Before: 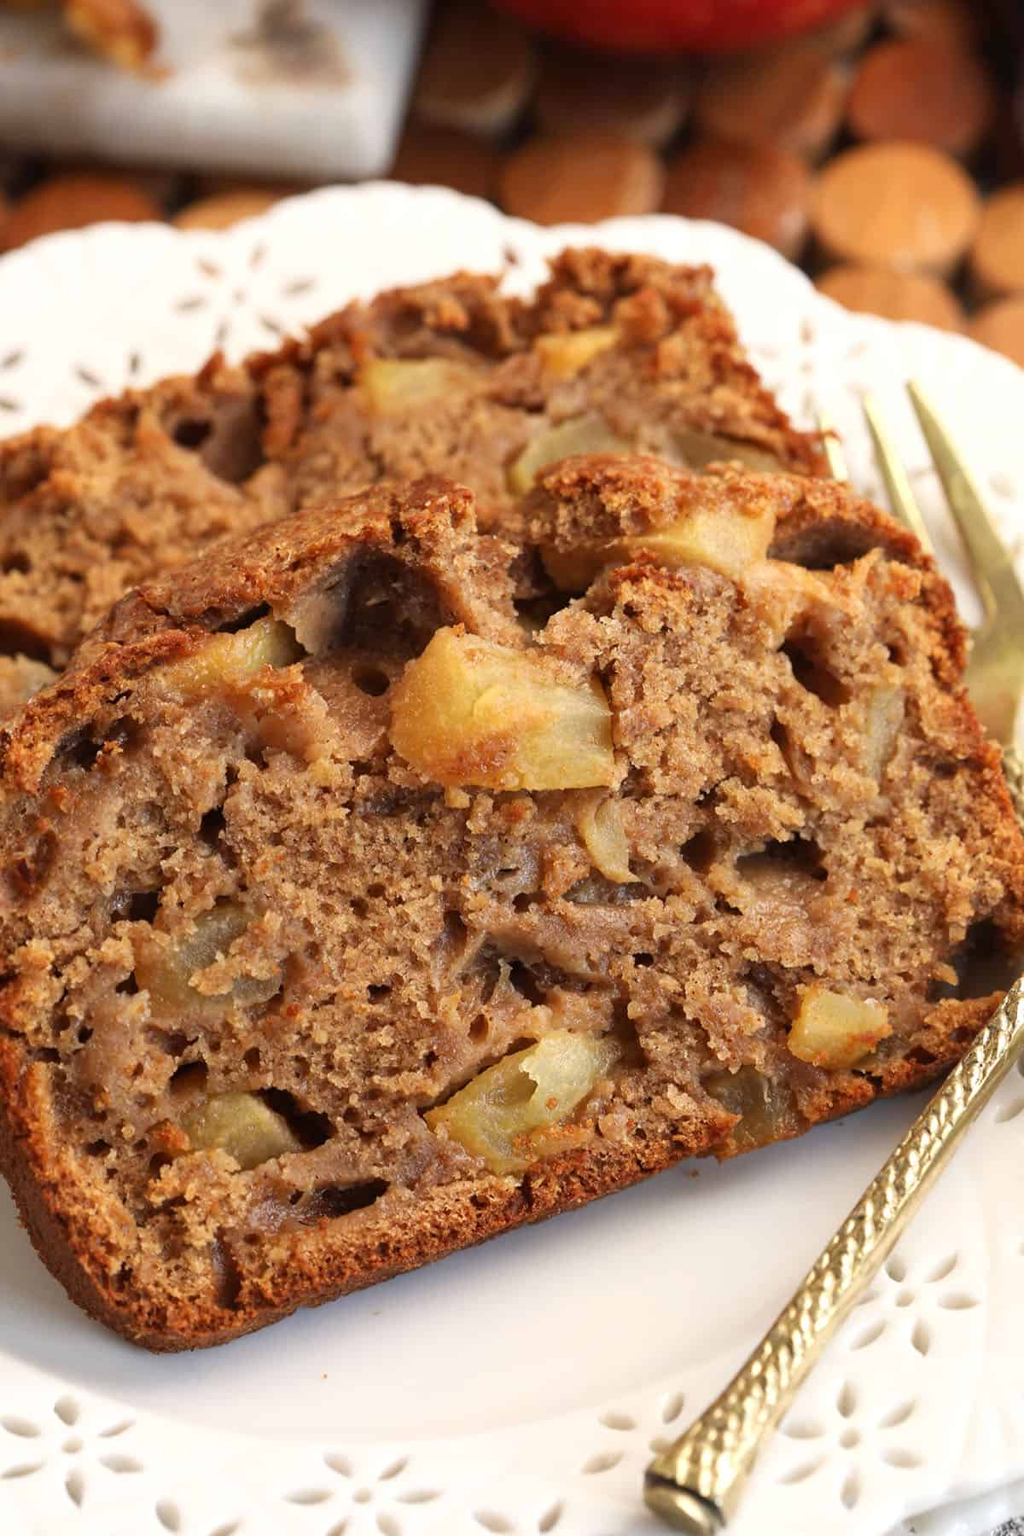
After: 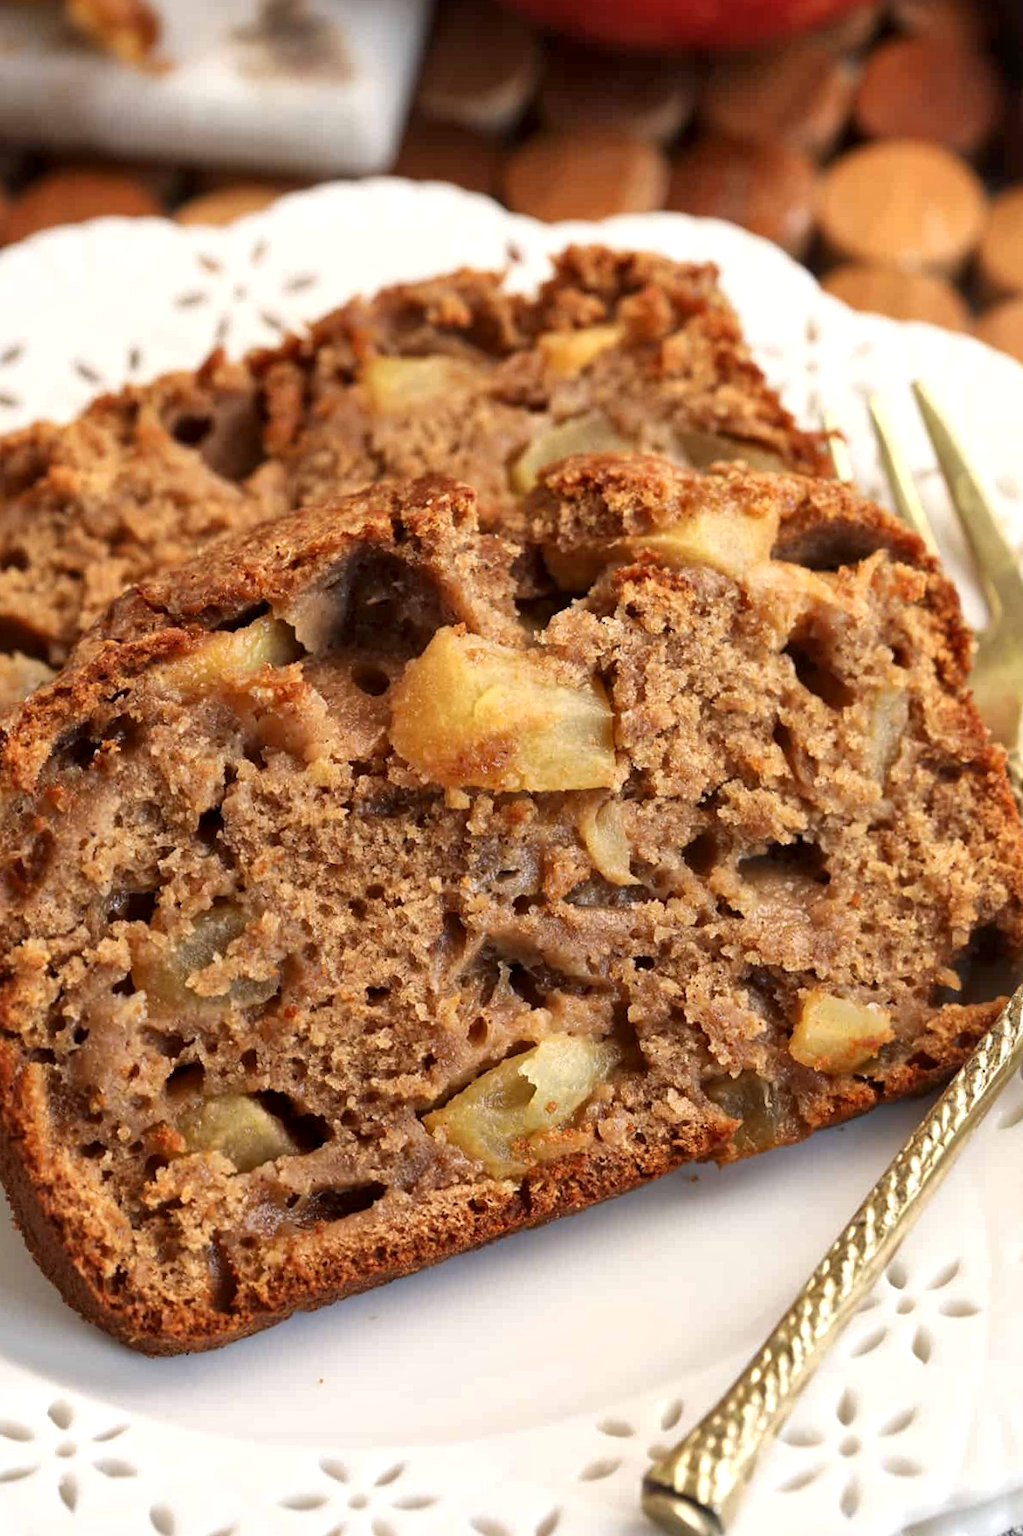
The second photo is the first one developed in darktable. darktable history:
local contrast: mode bilateral grid, contrast 21, coarseness 50, detail 141%, midtone range 0.2
crop and rotate: angle -0.297°
